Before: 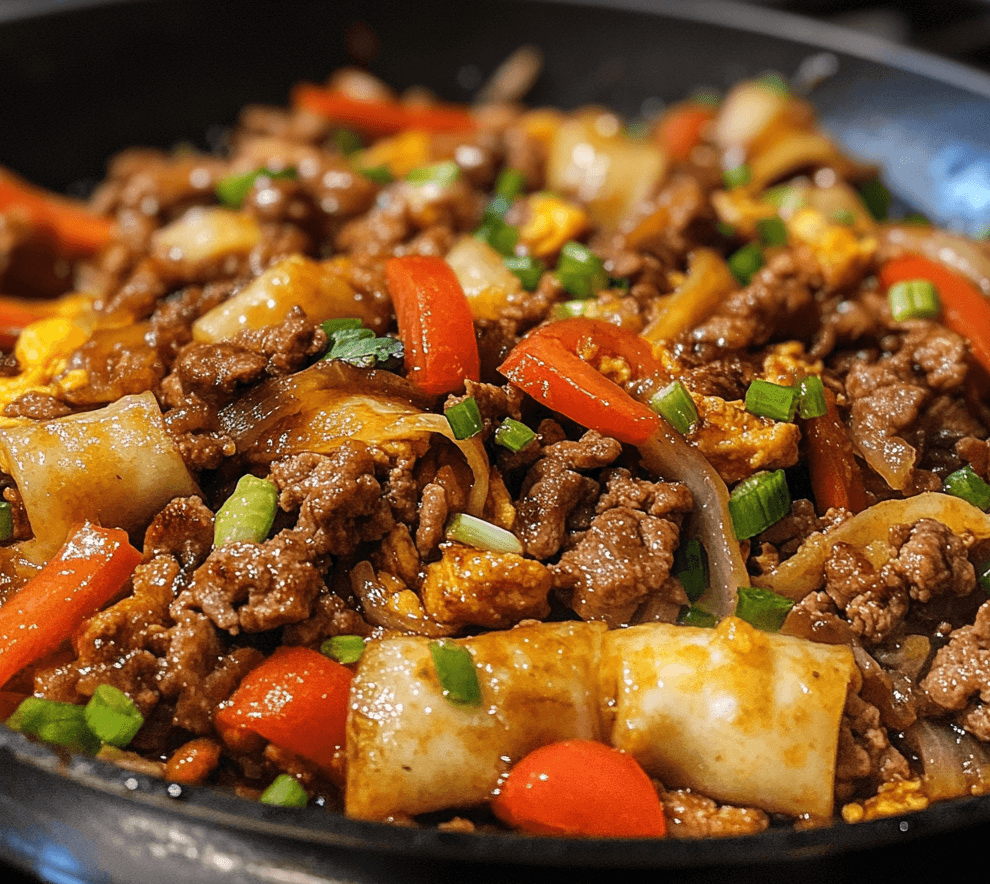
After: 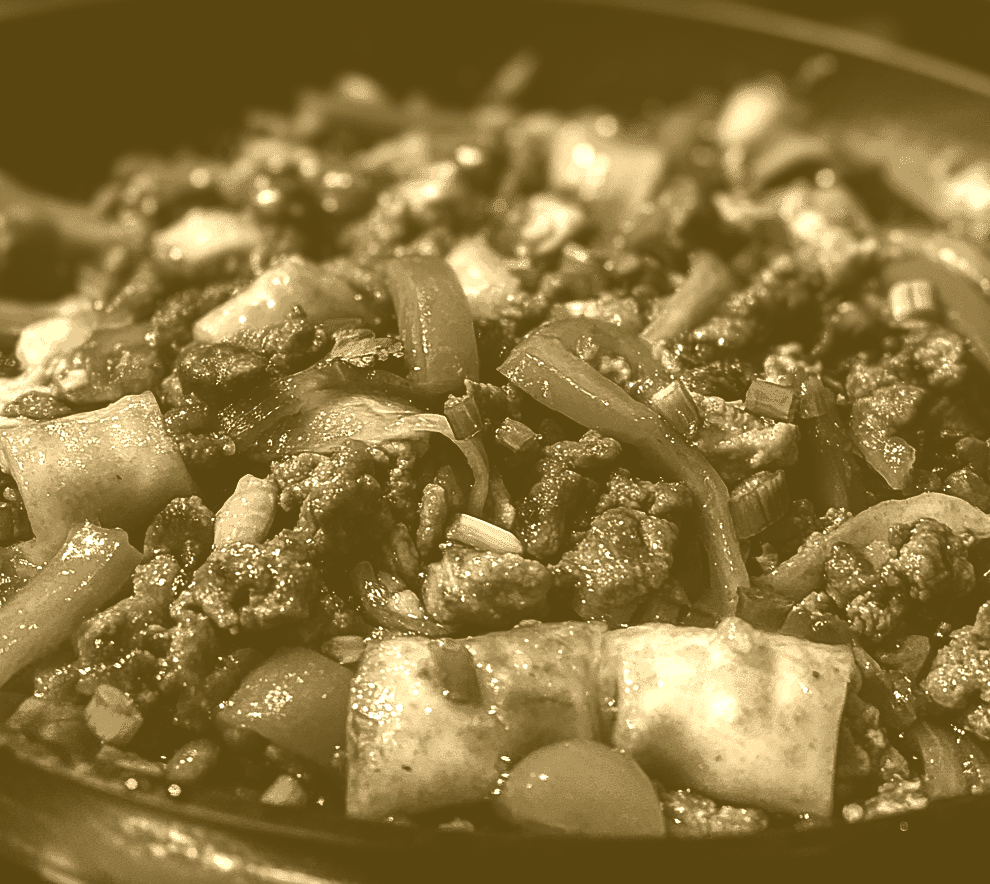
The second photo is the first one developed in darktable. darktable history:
colorize: hue 36°, source mix 100%
contrast brightness saturation: contrast 0.09, brightness -0.59, saturation 0.17
